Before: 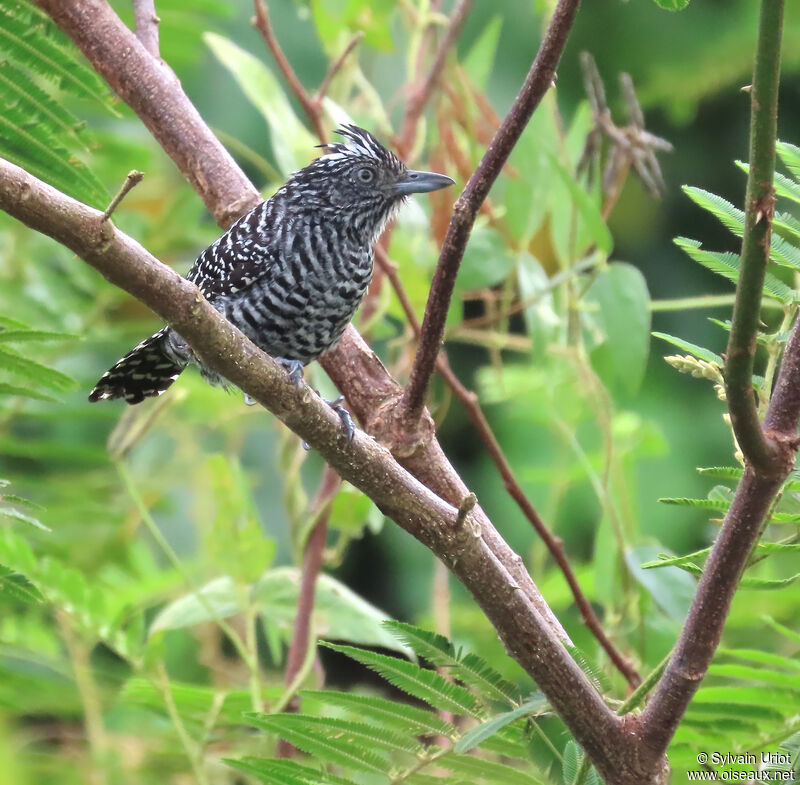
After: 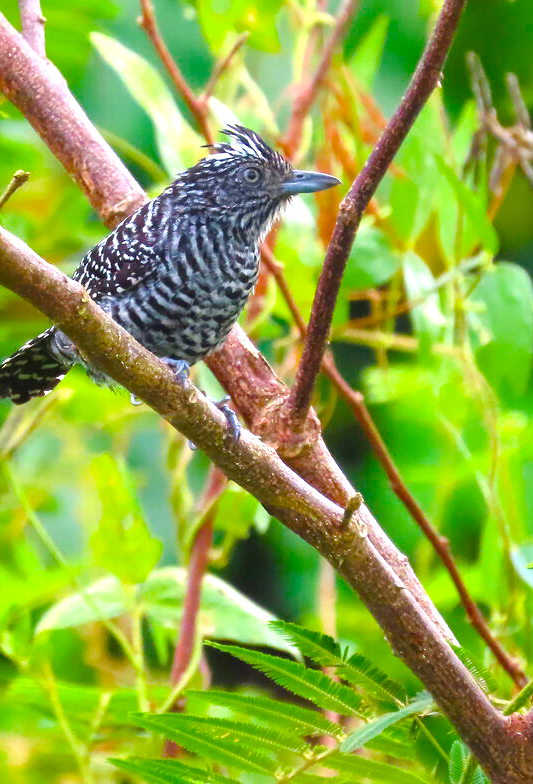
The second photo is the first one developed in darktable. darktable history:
tone equalizer: on, module defaults
color balance rgb: linear chroma grading › shadows 10%, linear chroma grading › highlights 10%, linear chroma grading › global chroma 15%, linear chroma grading › mid-tones 15%, perceptual saturation grading › global saturation 40%, perceptual saturation grading › highlights -25%, perceptual saturation grading › mid-tones 35%, perceptual saturation grading › shadows 35%, perceptual brilliance grading › global brilliance 11.29%, global vibrance 11.29%
crop and rotate: left 14.292%, right 19.041%
